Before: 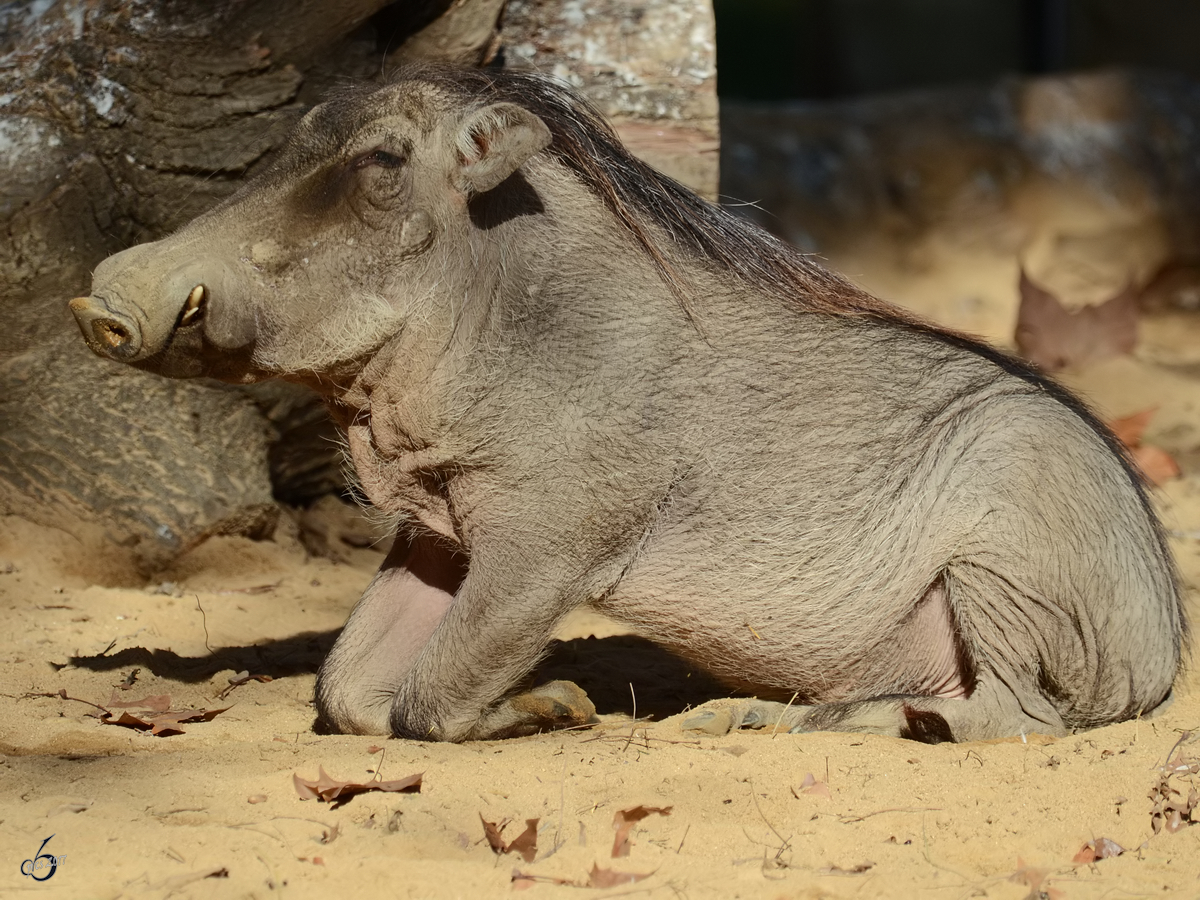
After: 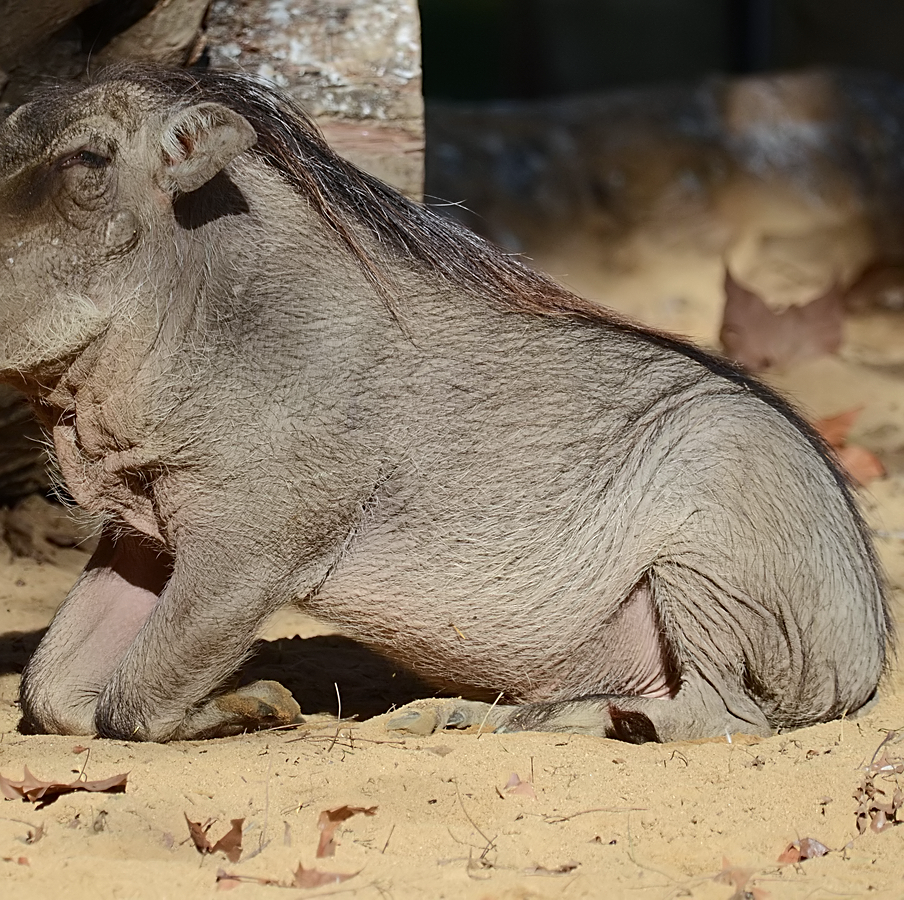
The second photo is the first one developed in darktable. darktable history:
tone equalizer: on, module defaults
sharpen: on, module defaults
crop and rotate: left 24.6%
color calibration: illuminant as shot in camera, x 0.358, y 0.373, temperature 4628.91 K
